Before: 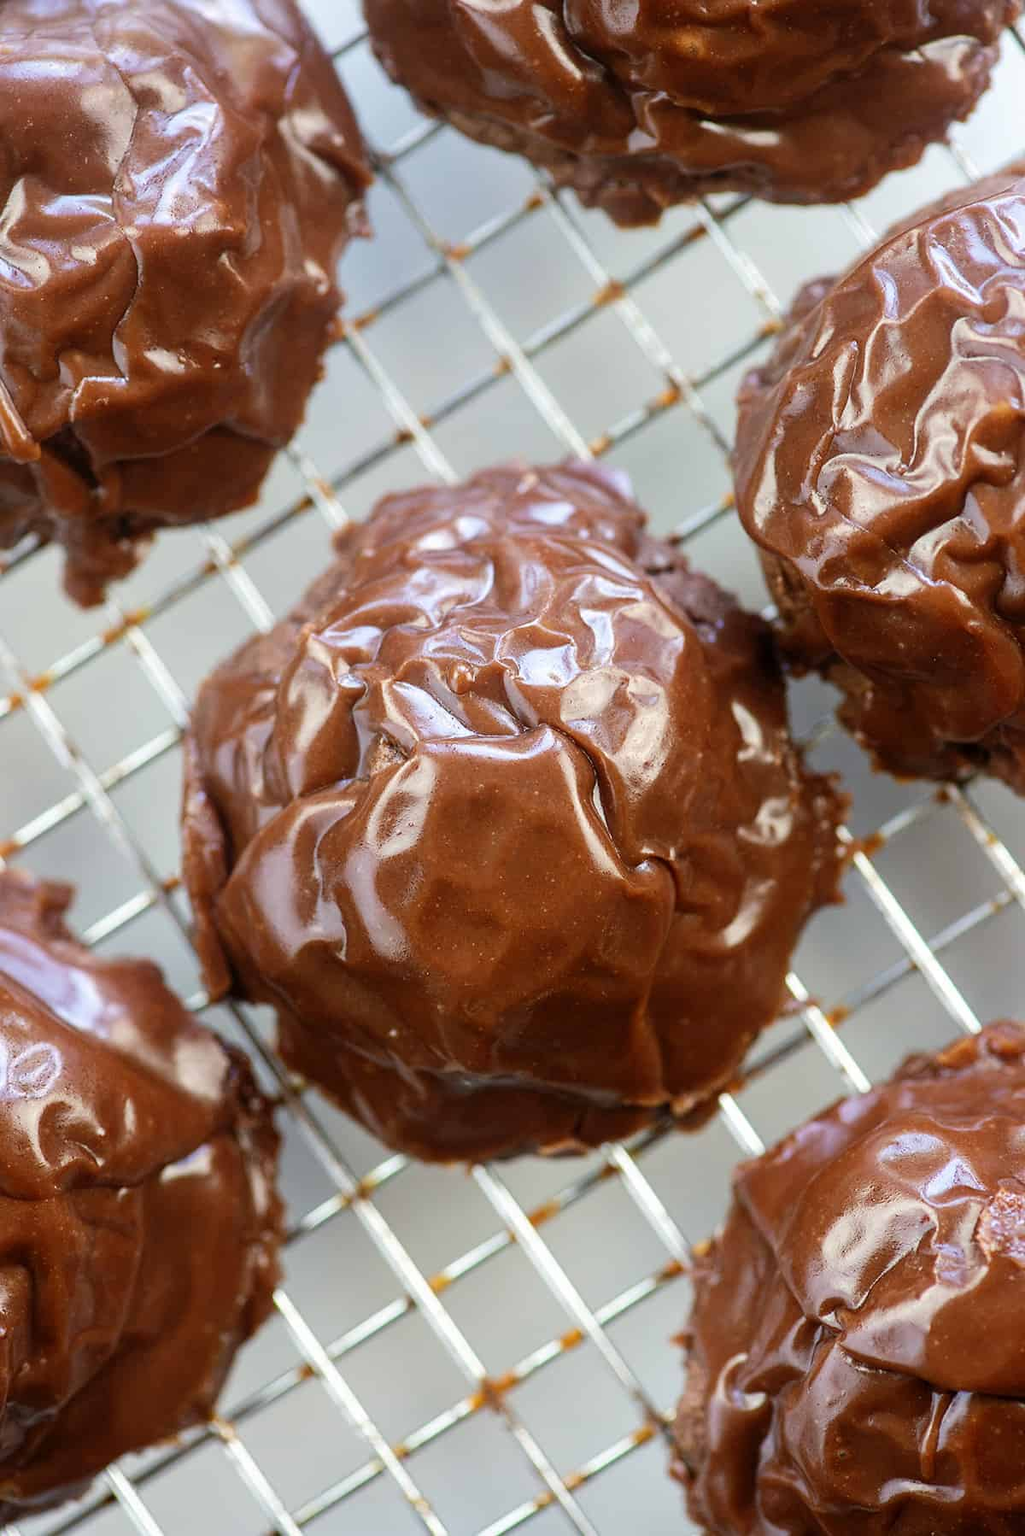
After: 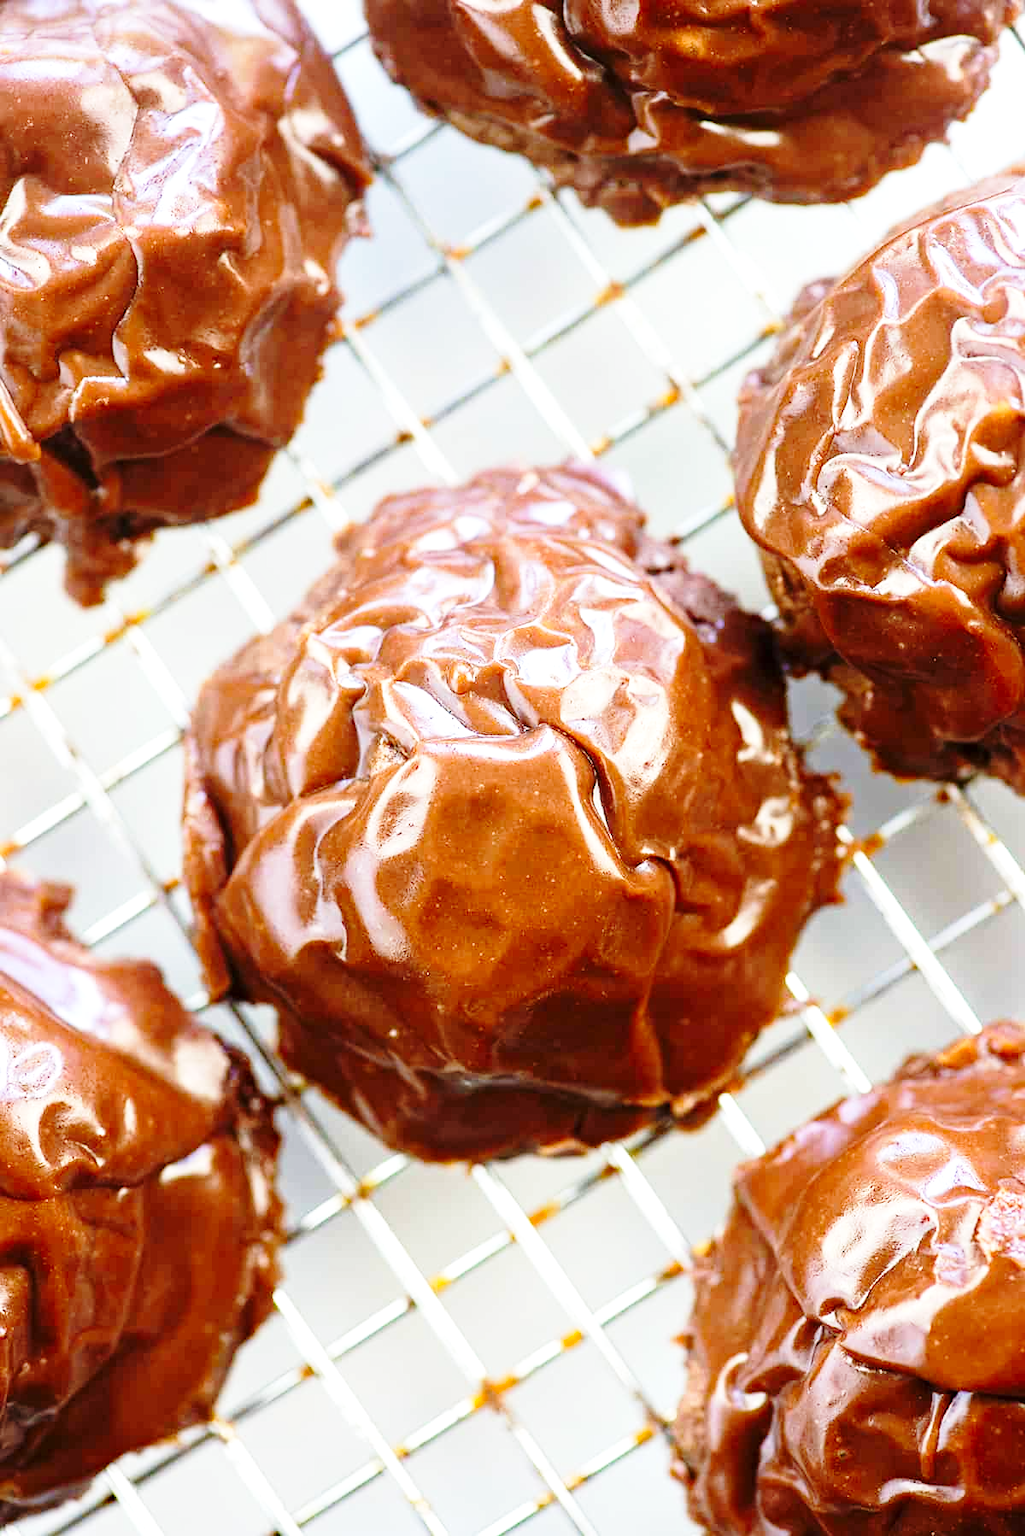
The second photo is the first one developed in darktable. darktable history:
exposure: exposure 0.507 EV, compensate highlight preservation false
haze removal: compatibility mode true, adaptive false
base curve: curves: ch0 [(0, 0) (0.028, 0.03) (0.121, 0.232) (0.46, 0.748) (0.859, 0.968) (1, 1)], preserve colors none
